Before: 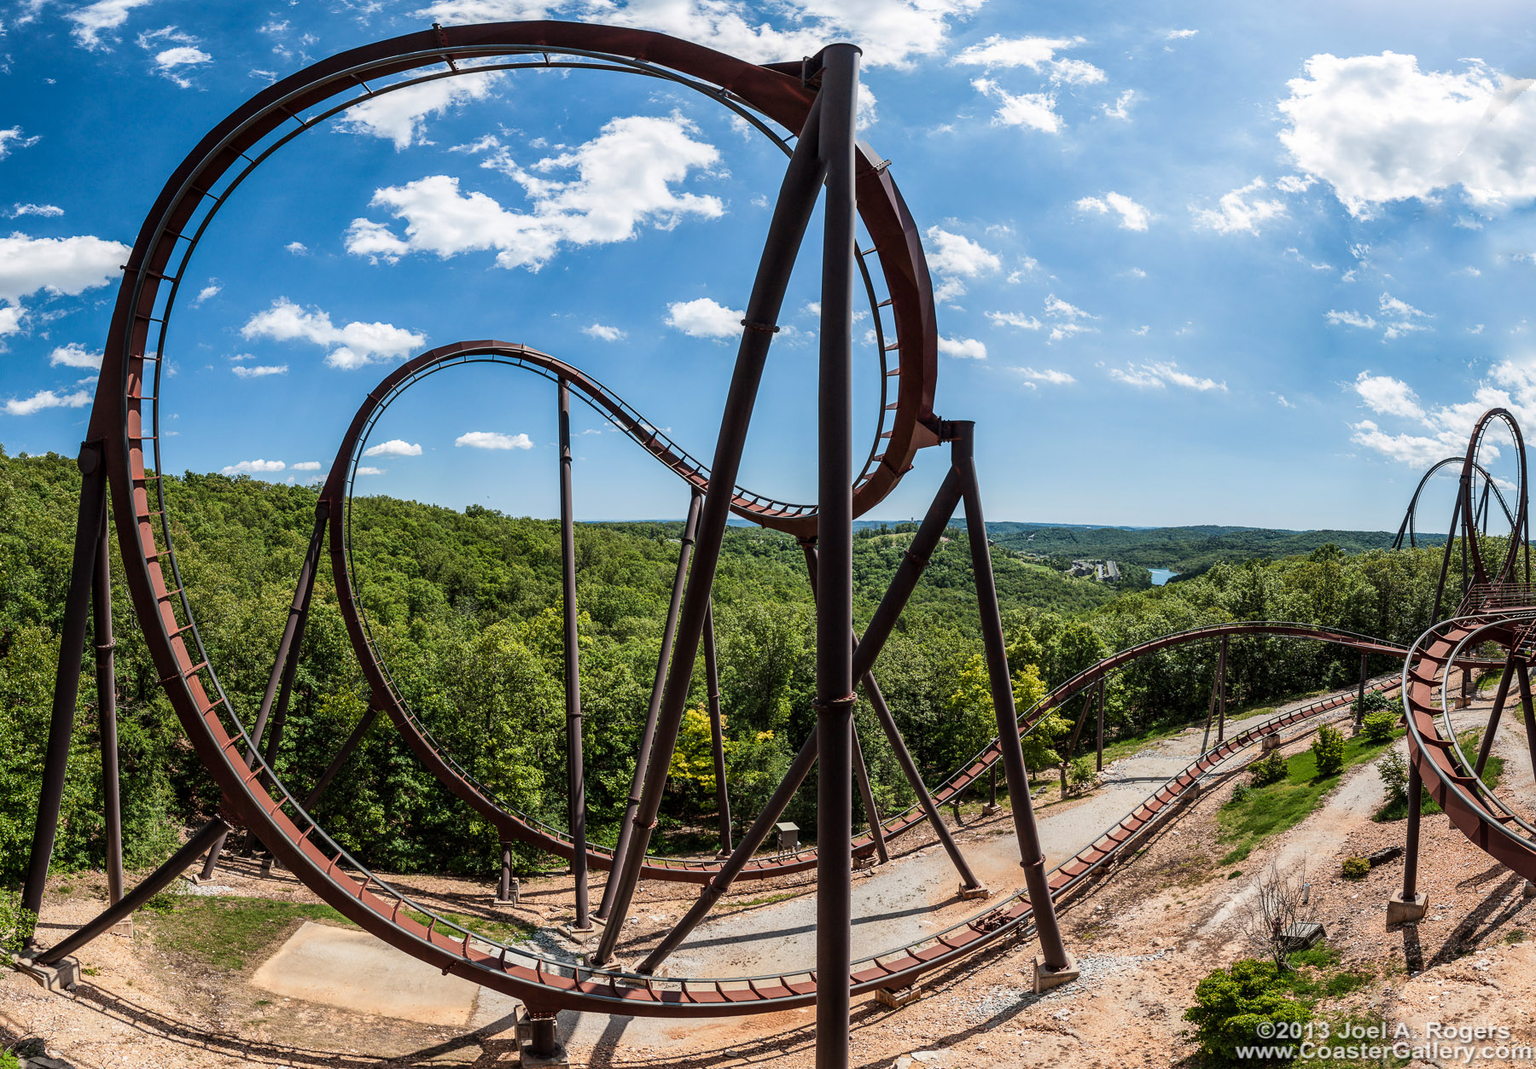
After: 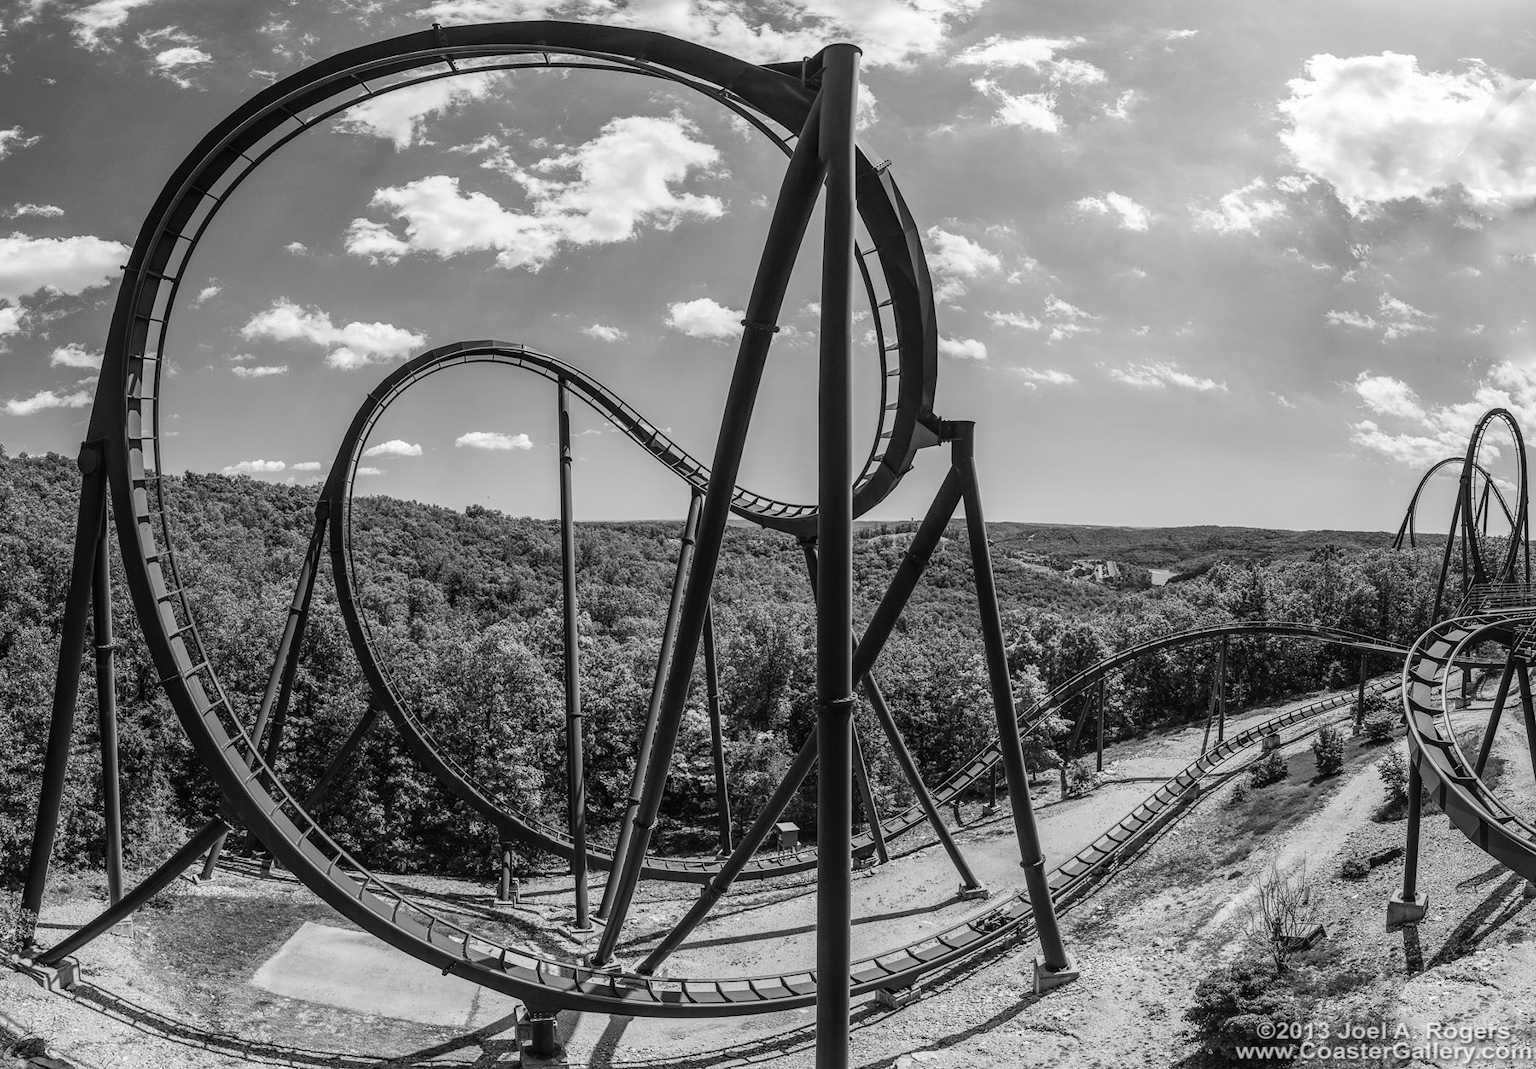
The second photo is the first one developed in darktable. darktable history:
monochrome: on, module defaults
local contrast: detail 110%
